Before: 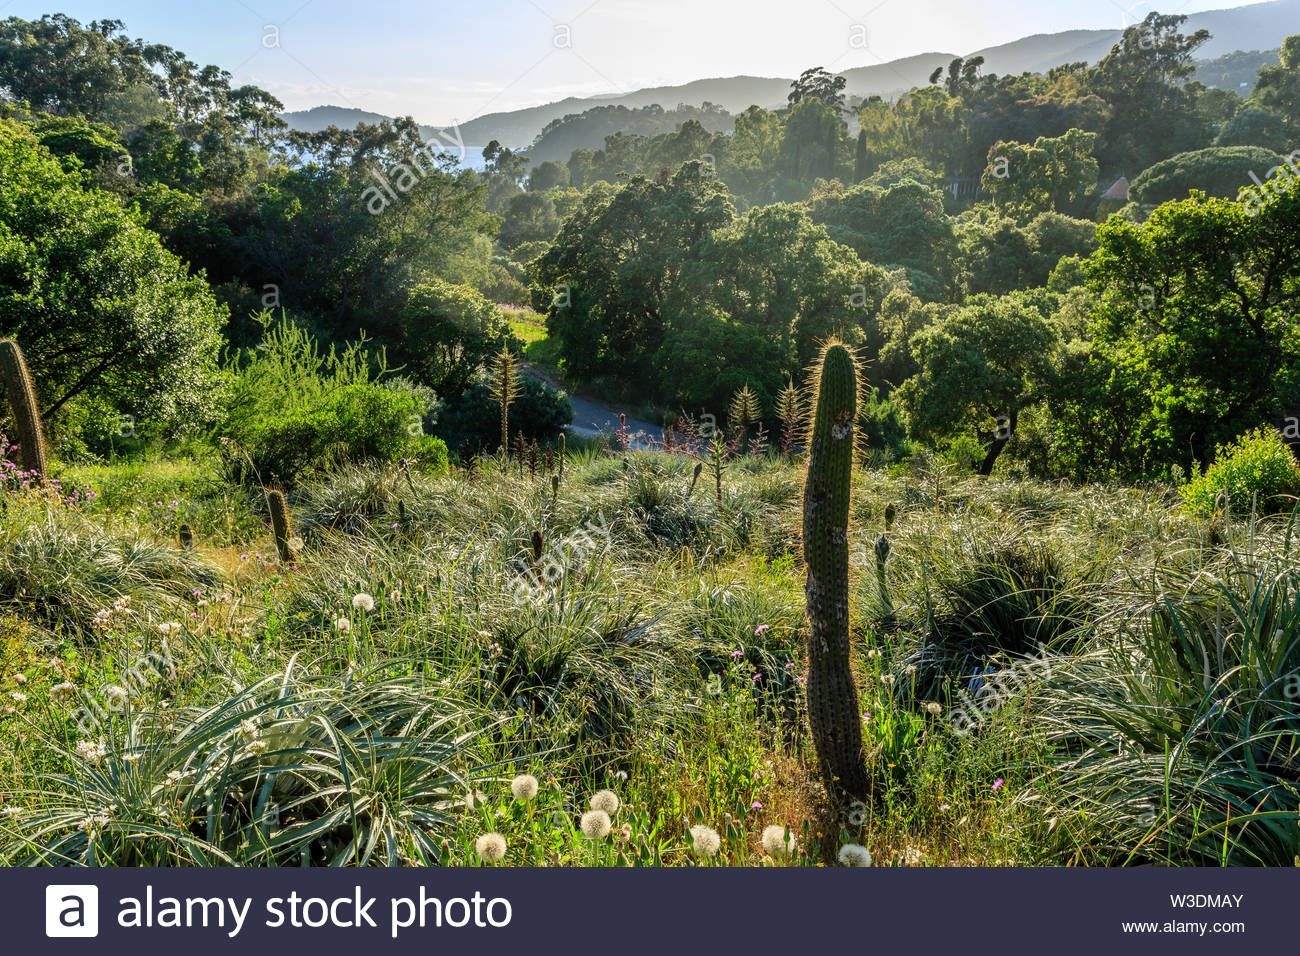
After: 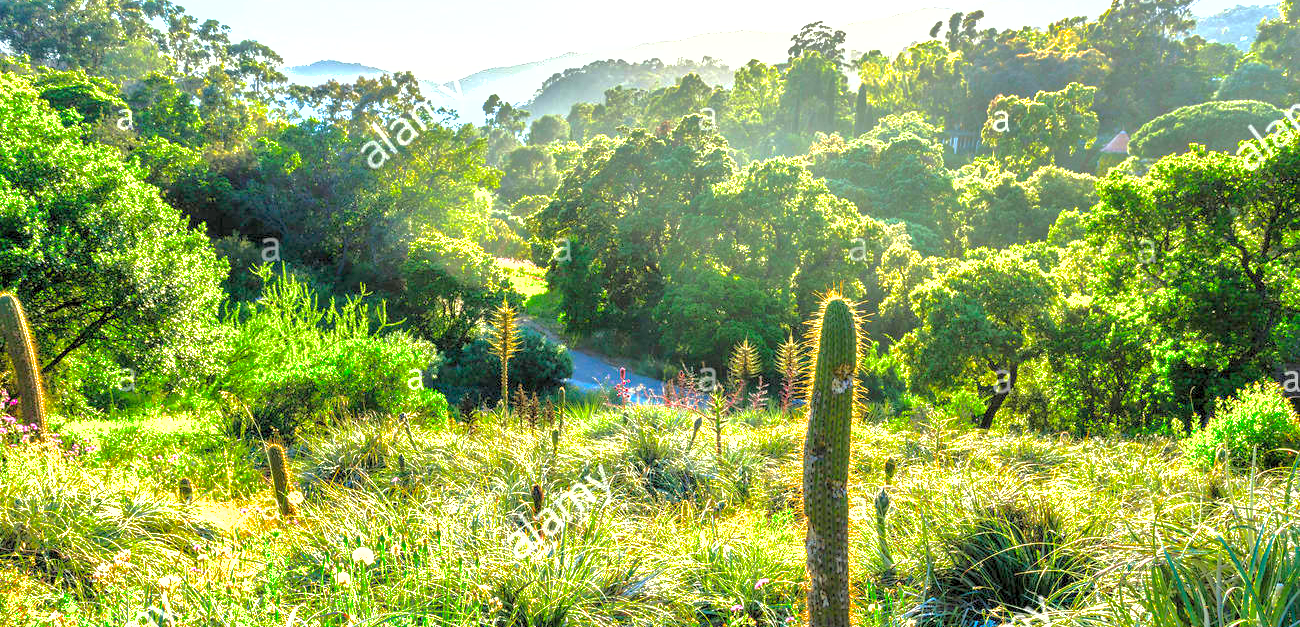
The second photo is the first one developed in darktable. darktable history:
contrast brightness saturation: contrast 0.07, brightness 0.18, saturation 0.4
crop and rotate: top 4.848%, bottom 29.503%
exposure: black level correction 0.001, exposure 1.646 EV, compensate exposure bias true, compensate highlight preservation false
shadows and highlights: shadows 40, highlights -60
